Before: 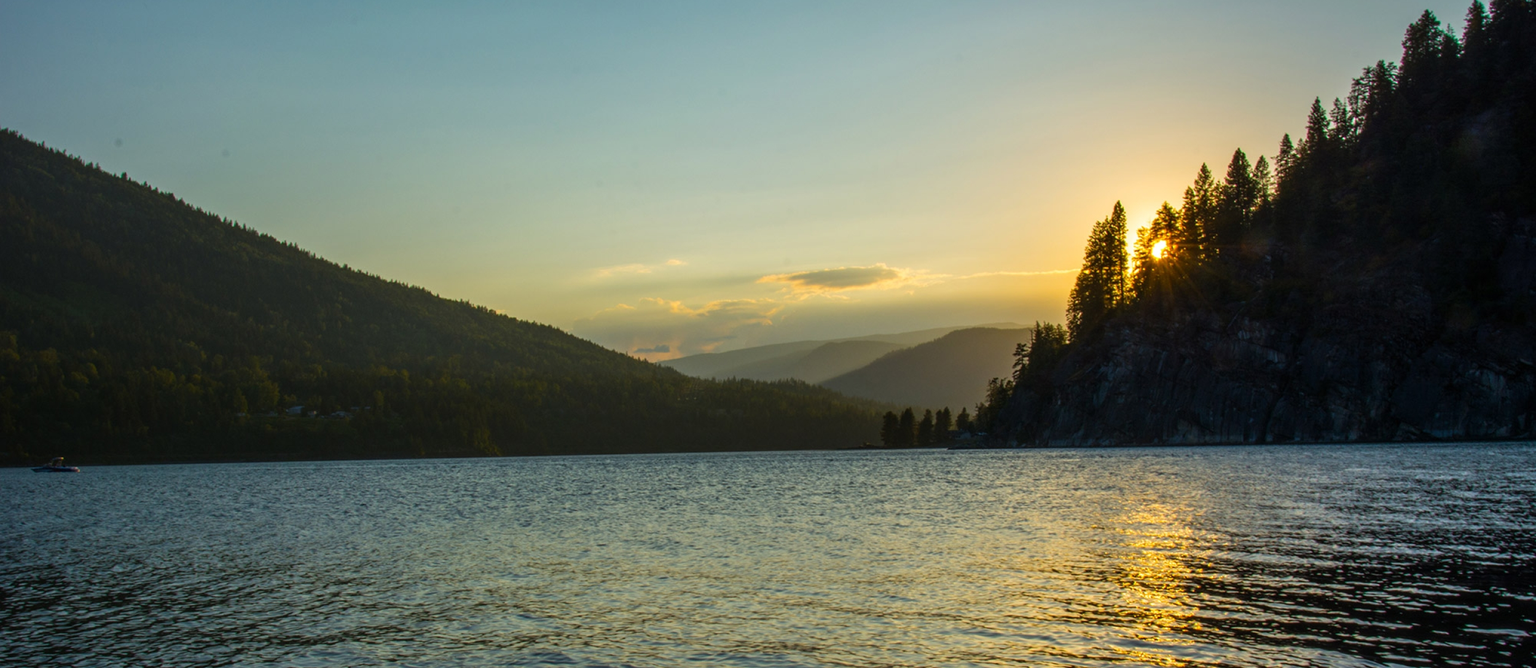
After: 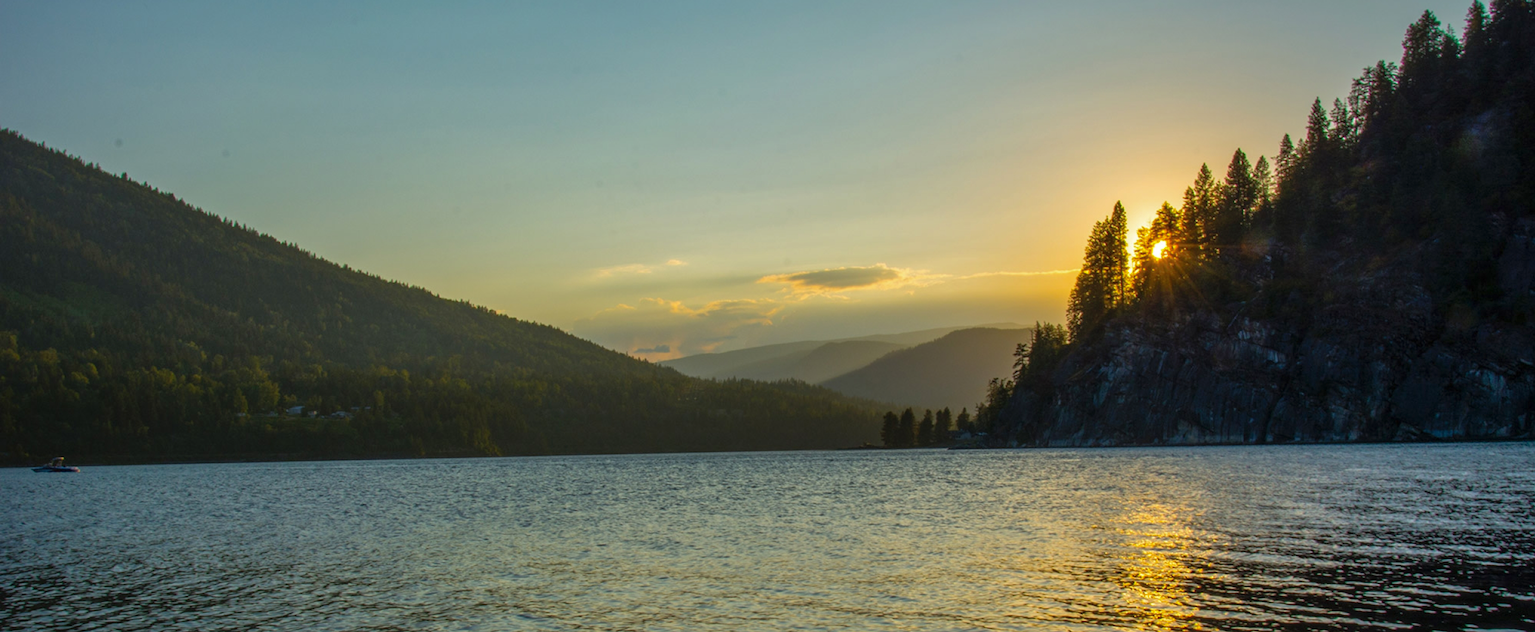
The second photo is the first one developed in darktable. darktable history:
shadows and highlights: on, module defaults
crop and rotate: top 0.002%, bottom 5.186%
tone equalizer: smoothing diameter 24.99%, edges refinement/feathering 13, preserve details guided filter
